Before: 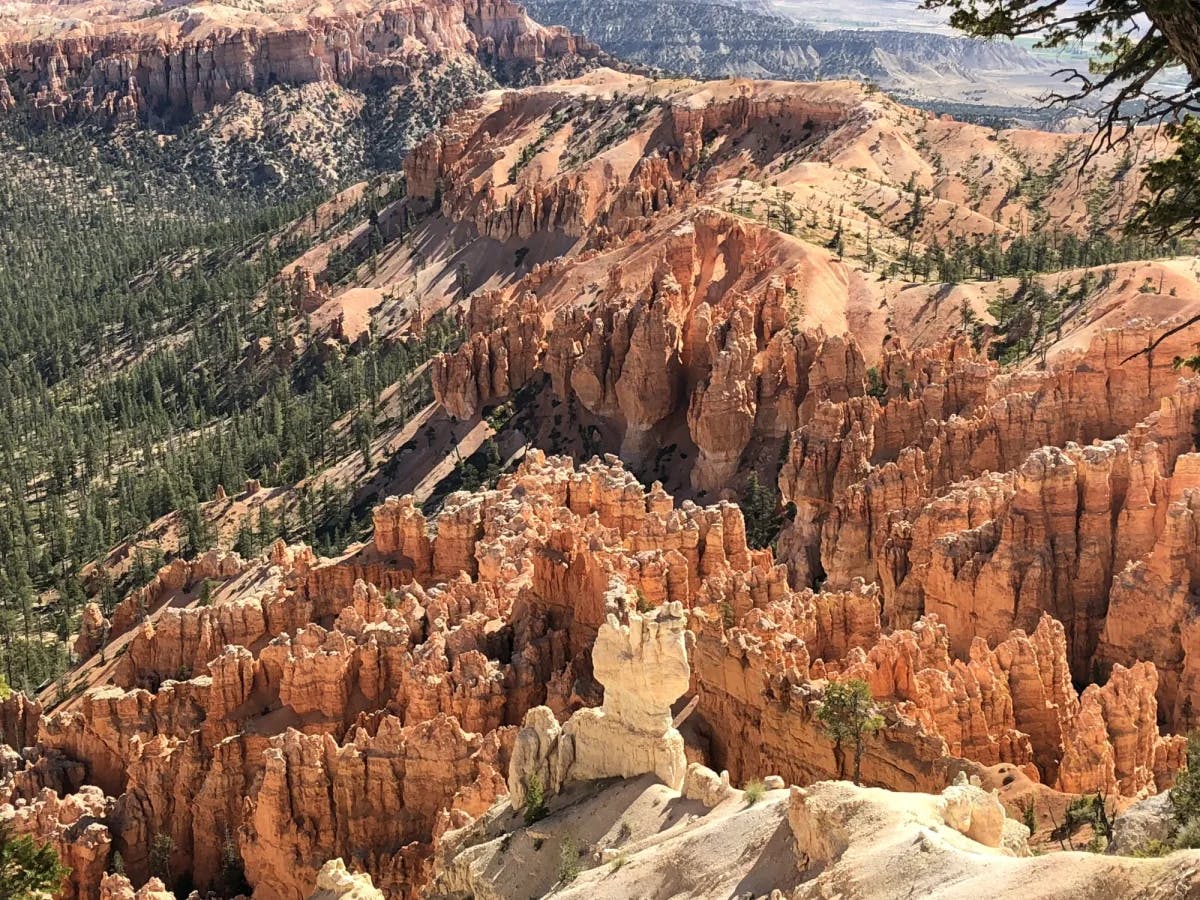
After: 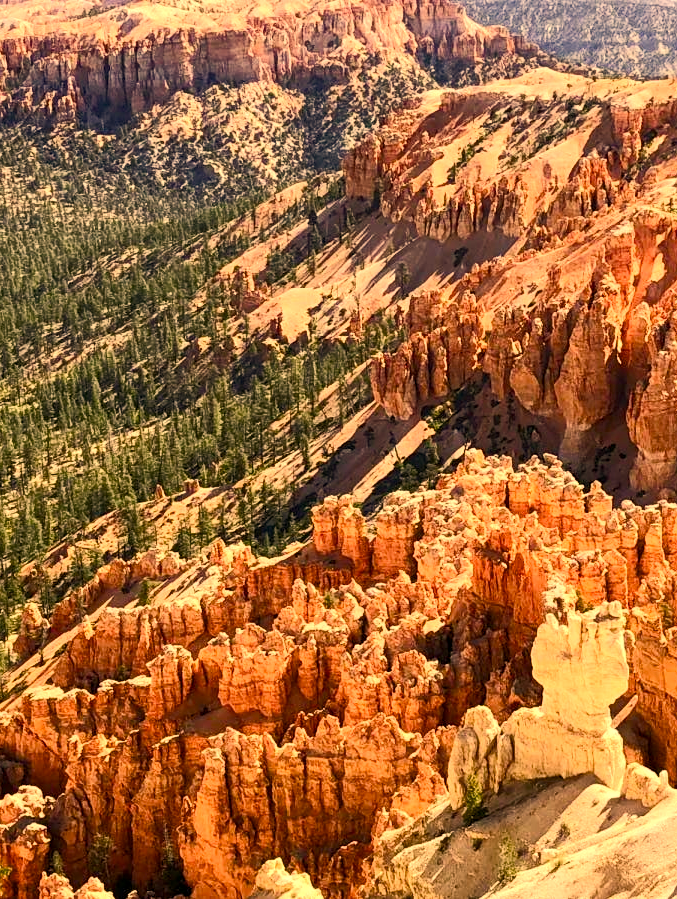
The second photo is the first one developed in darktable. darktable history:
crop: left 5.117%, right 38.453%
color balance rgb: linear chroma grading › global chroma 8.736%, perceptual saturation grading › global saturation 20%, perceptual saturation grading › highlights -49.377%, perceptual saturation grading › shadows 23.911%
color correction: highlights a* 14.84, highlights b* 32.2
local contrast: highlights 101%, shadows 102%, detail 119%, midtone range 0.2
tone equalizer: -8 EV 0.025 EV, -7 EV -0.037 EV, -6 EV 0.042 EV, -5 EV 0.031 EV, -4 EV 0.306 EV, -3 EV 0.662 EV, -2 EV 0.574 EV, -1 EV 0.172 EV, +0 EV 0.052 EV, edges refinement/feathering 500, mask exposure compensation -1.57 EV, preserve details no
